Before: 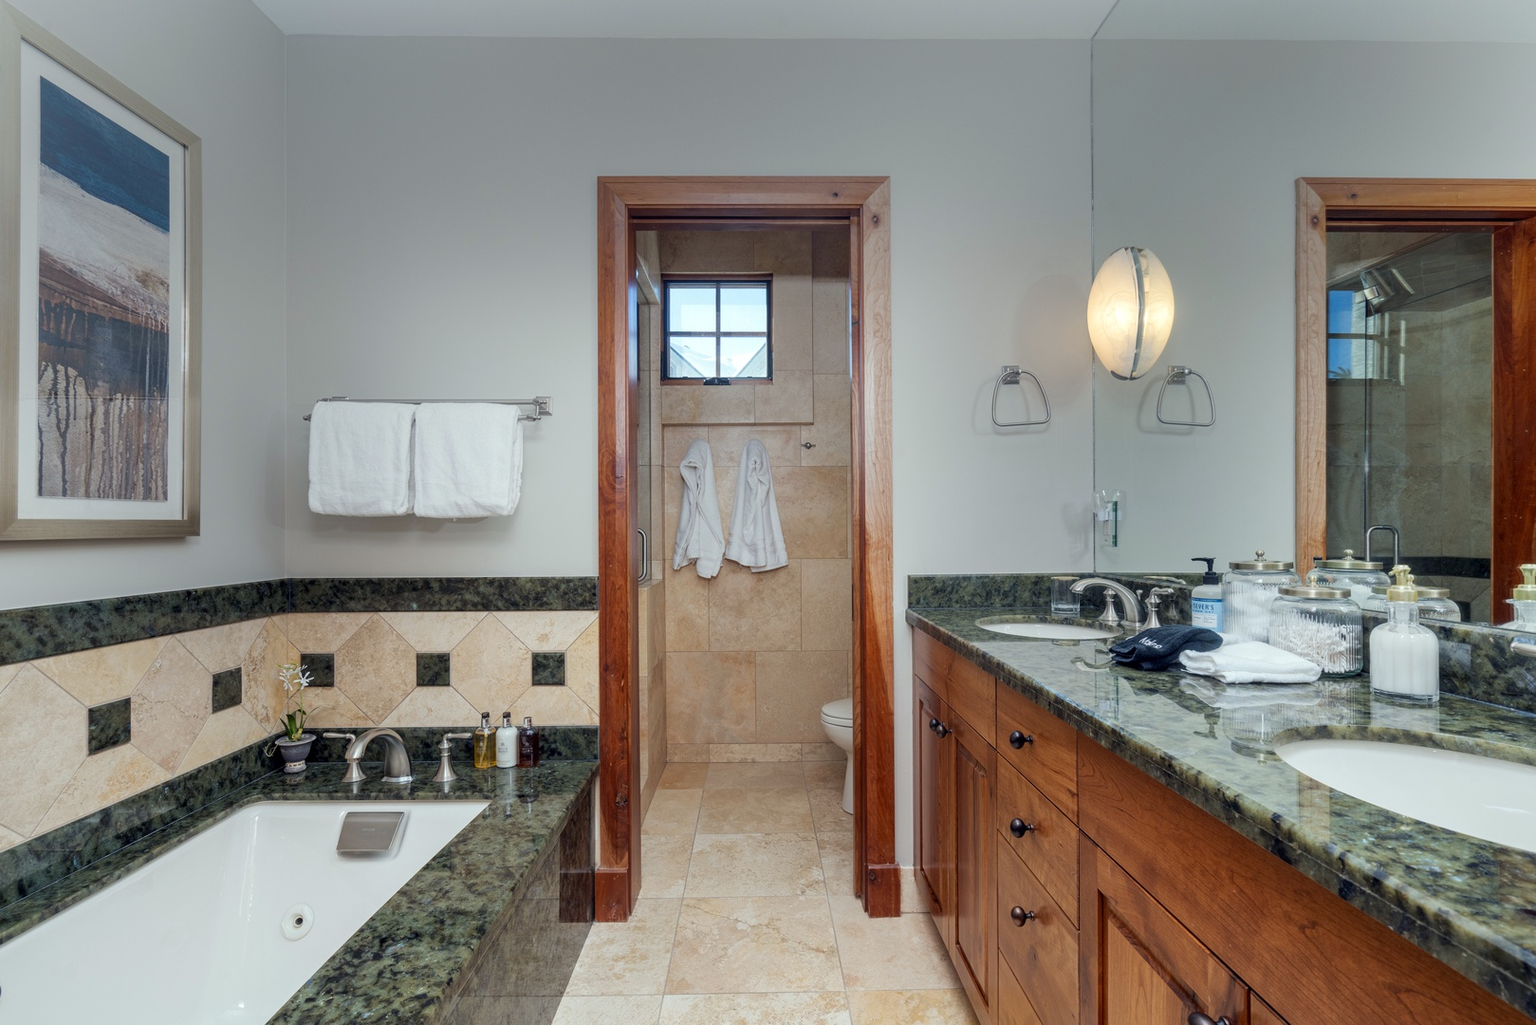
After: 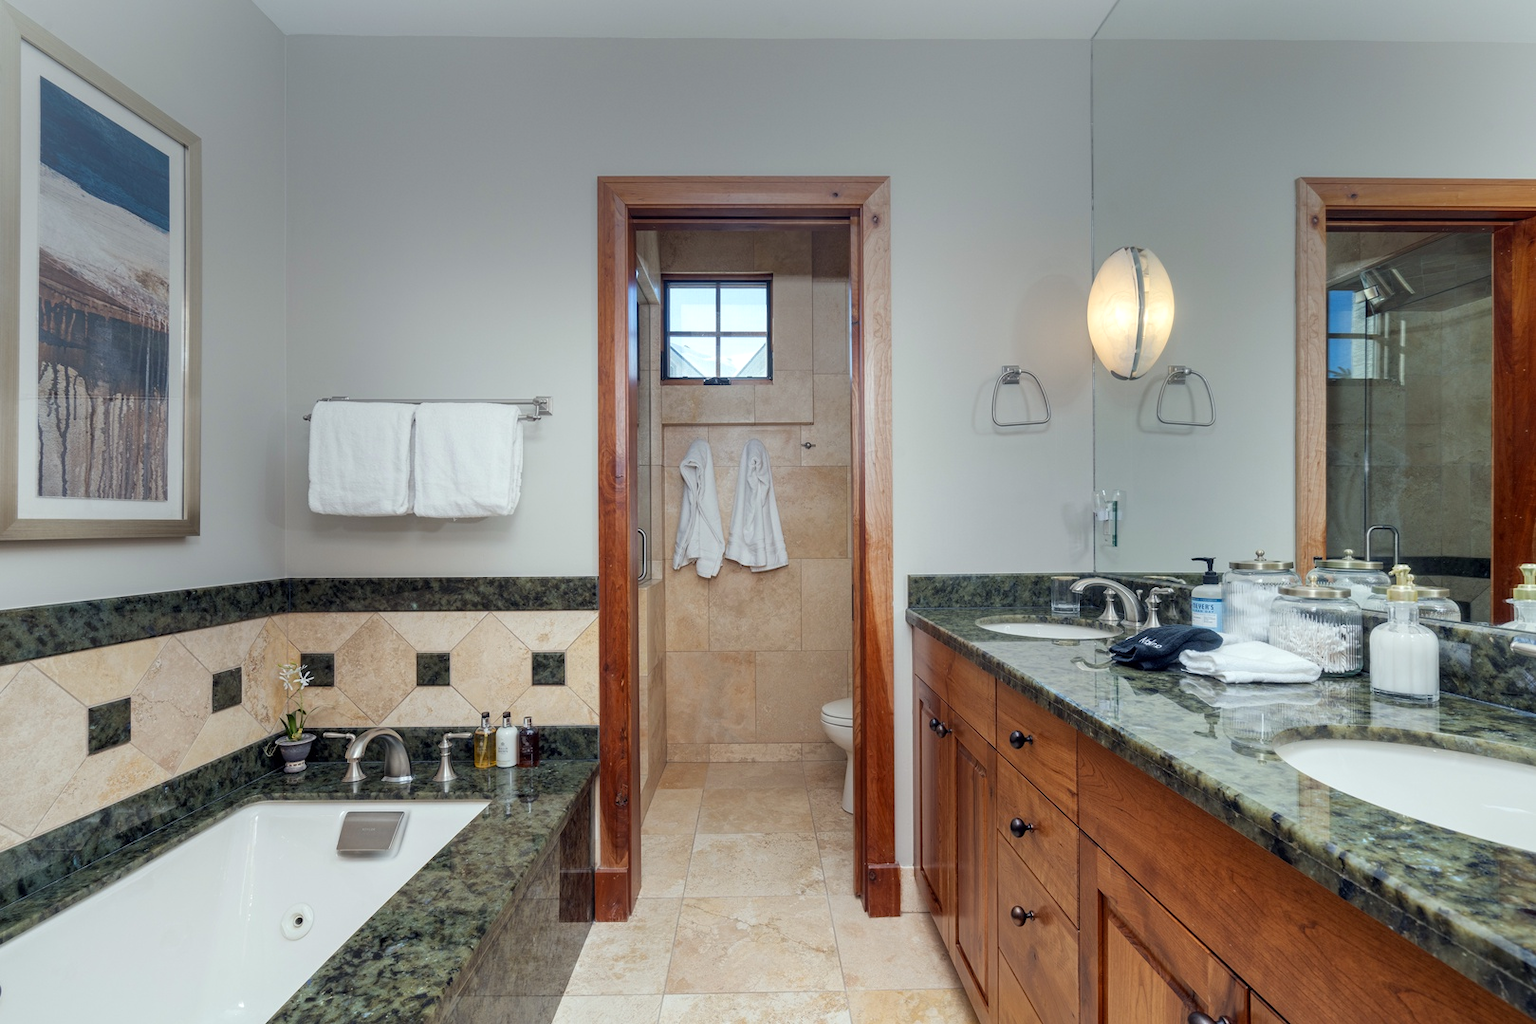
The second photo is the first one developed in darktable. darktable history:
exposure: exposure 0.078 EV, compensate exposure bias true, compensate highlight preservation false
